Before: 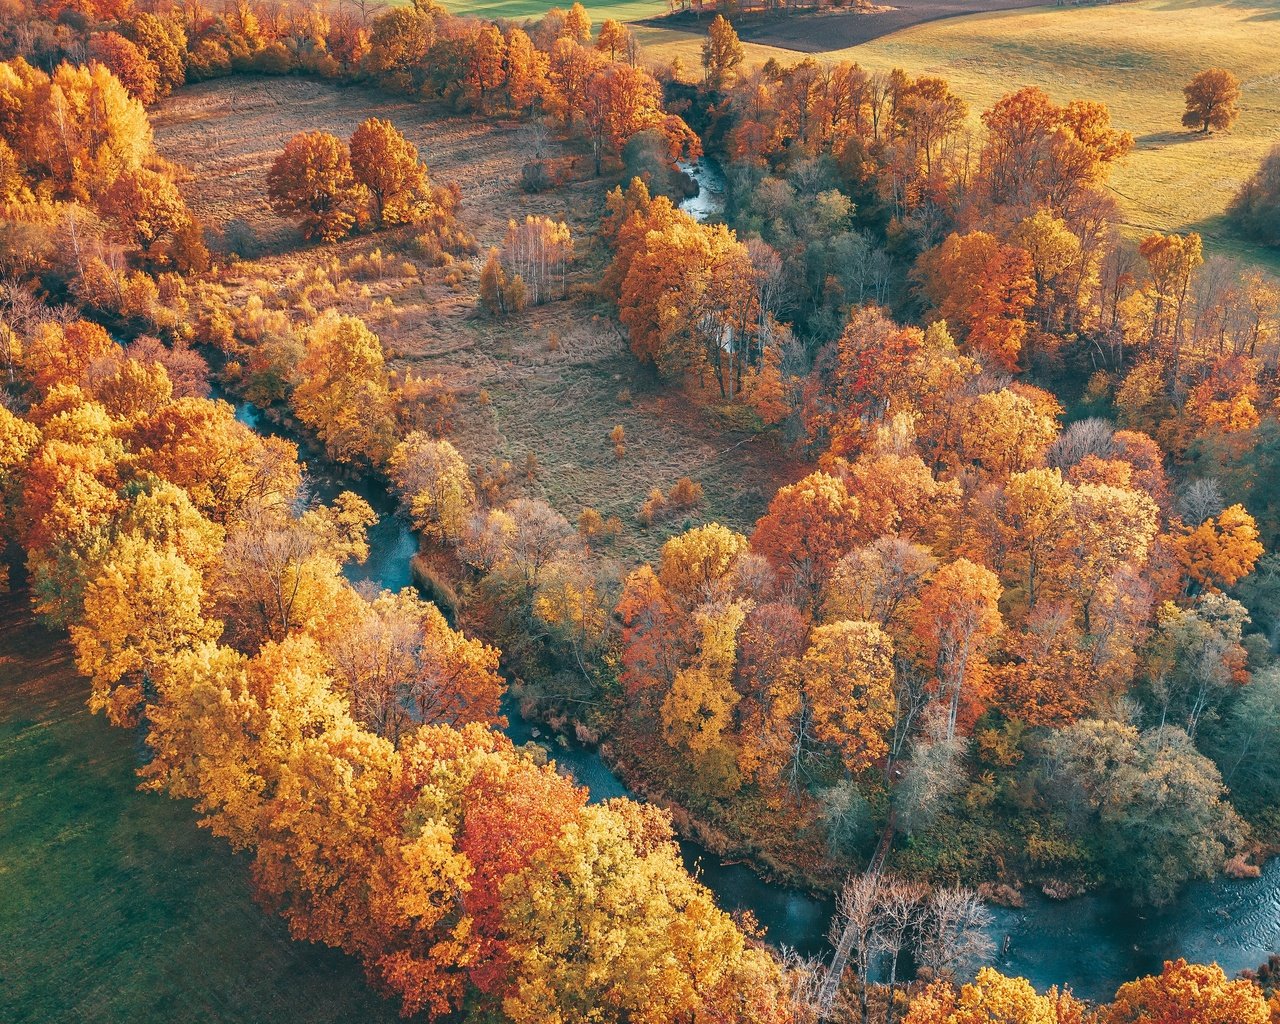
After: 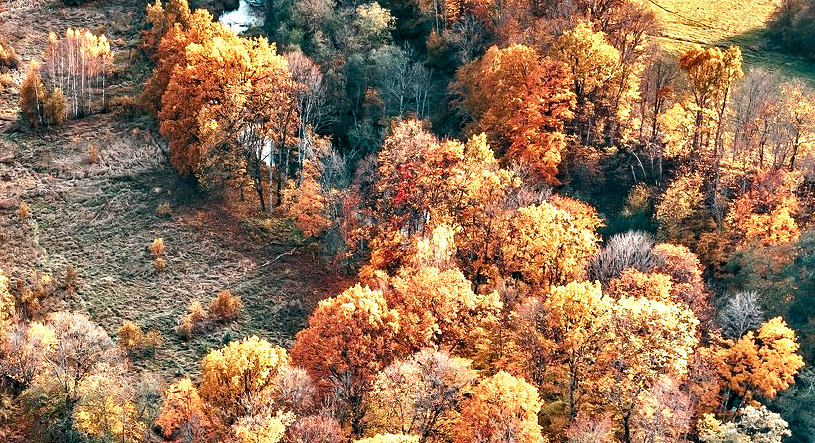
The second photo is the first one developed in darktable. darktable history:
crop: left 36.005%, top 18.293%, right 0.31%, bottom 38.444%
tone equalizer: -8 EV -0.75 EV, -7 EV -0.7 EV, -6 EV -0.6 EV, -5 EV -0.4 EV, -3 EV 0.4 EV, -2 EV 0.6 EV, -1 EV 0.7 EV, +0 EV 0.75 EV, edges refinement/feathering 500, mask exposure compensation -1.57 EV, preserve details no
contrast equalizer: y [[0.601, 0.6, 0.598, 0.598, 0.6, 0.601], [0.5 ×6], [0.5 ×6], [0 ×6], [0 ×6]]
color balance rgb: perceptual saturation grading › global saturation 20%, perceptual saturation grading › highlights -25%, perceptual saturation grading › shadows 25%
